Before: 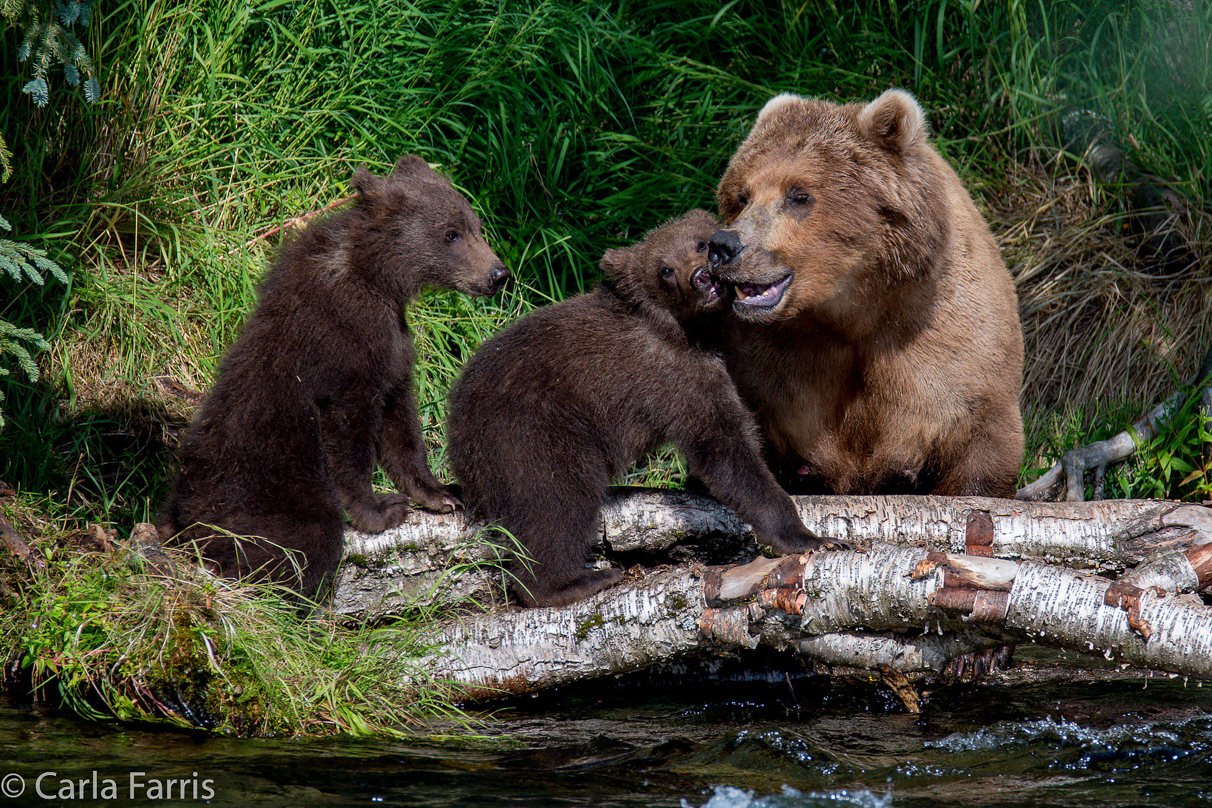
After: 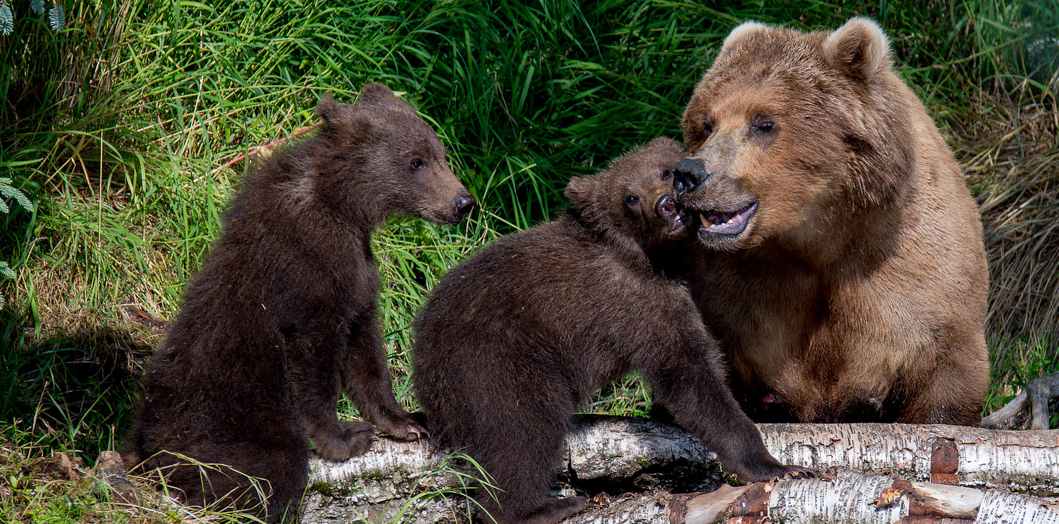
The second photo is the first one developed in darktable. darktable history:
crop: left 2.953%, top 8.99%, right 9.618%, bottom 26.041%
